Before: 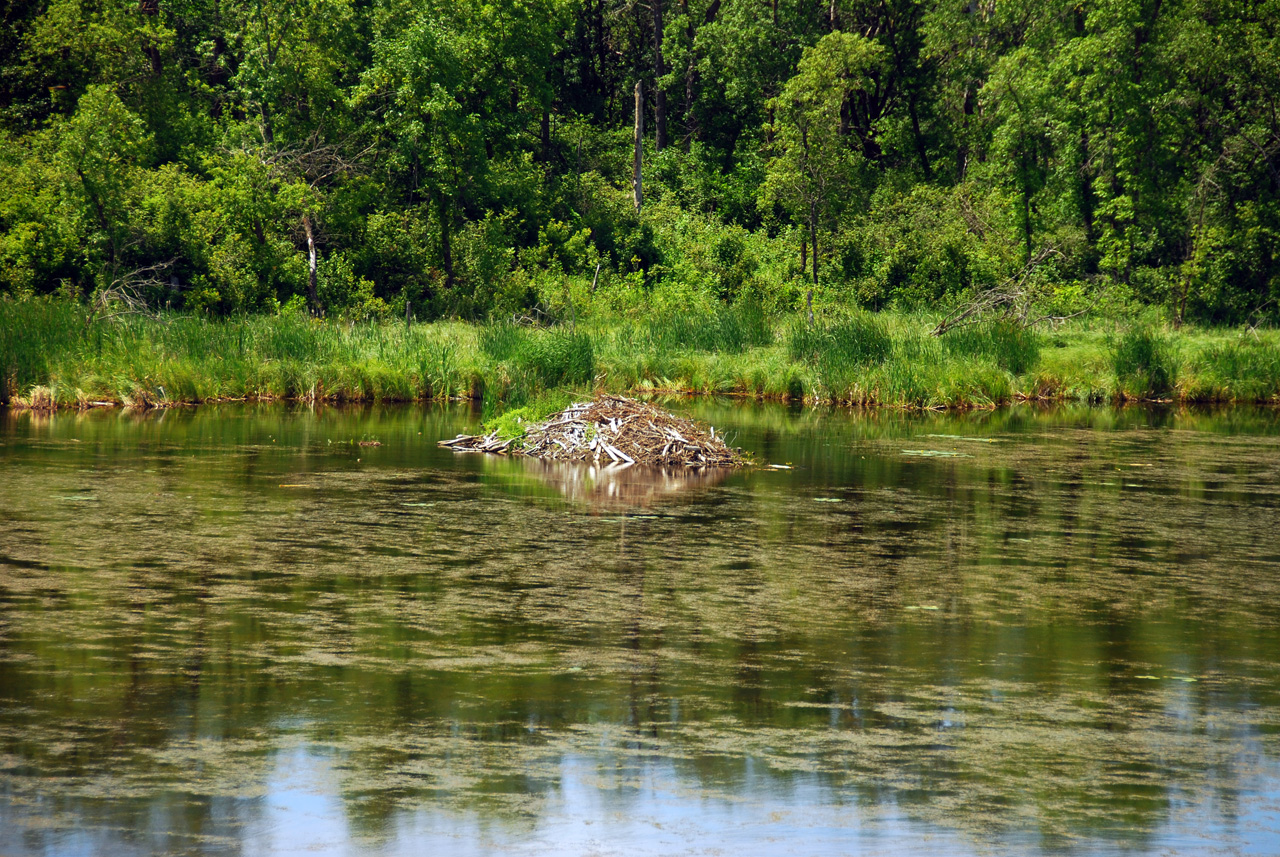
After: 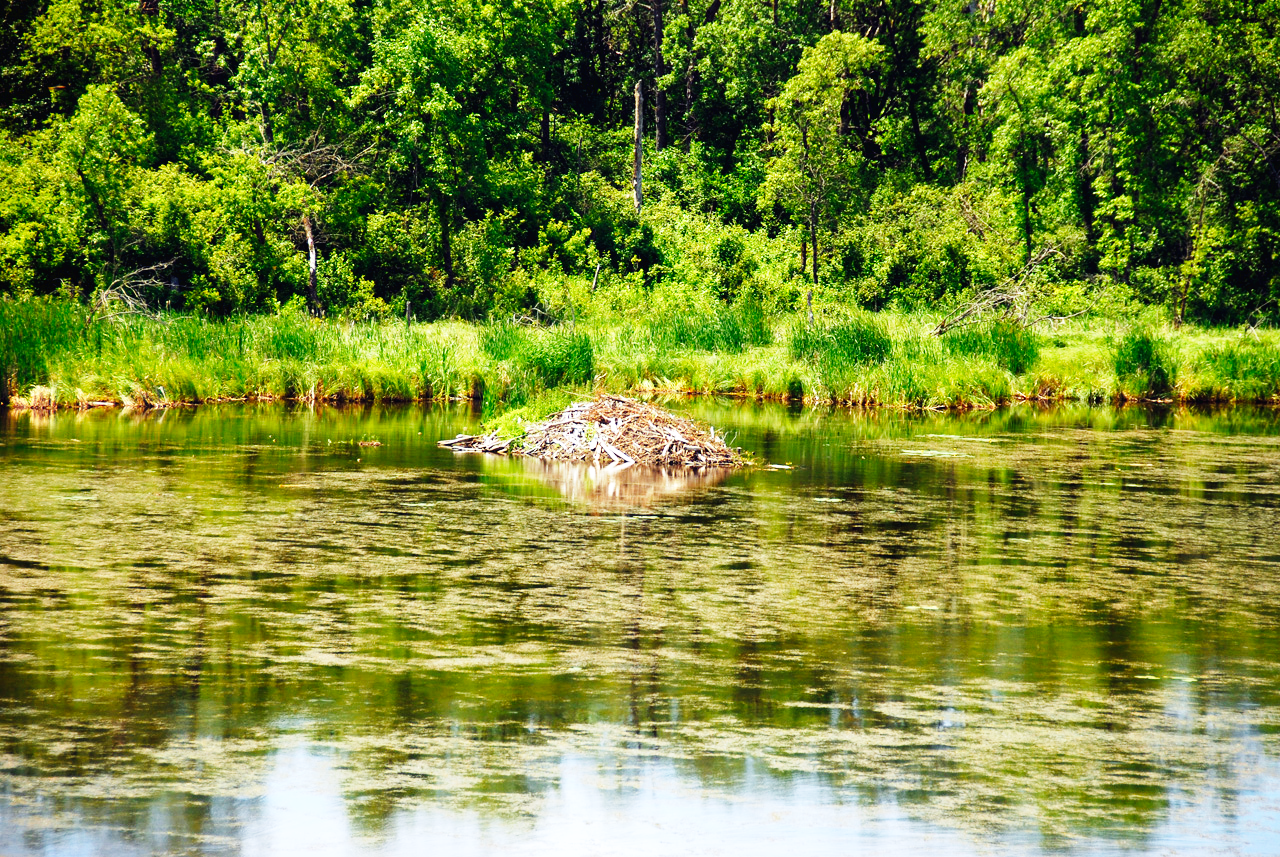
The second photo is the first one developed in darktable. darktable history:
tone equalizer: smoothing diameter 24.94%, edges refinement/feathering 14.12, preserve details guided filter
base curve: curves: ch0 [(0, 0.003) (0.001, 0.002) (0.006, 0.004) (0.02, 0.022) (0.048, 0.086) (0.094, 0.234) (0.162, 0.431) (0.258, 0.629) (0.385, 0.8) (0.548, 0.918) (0.751, 0.988) (1, 1)], preserve colors none
